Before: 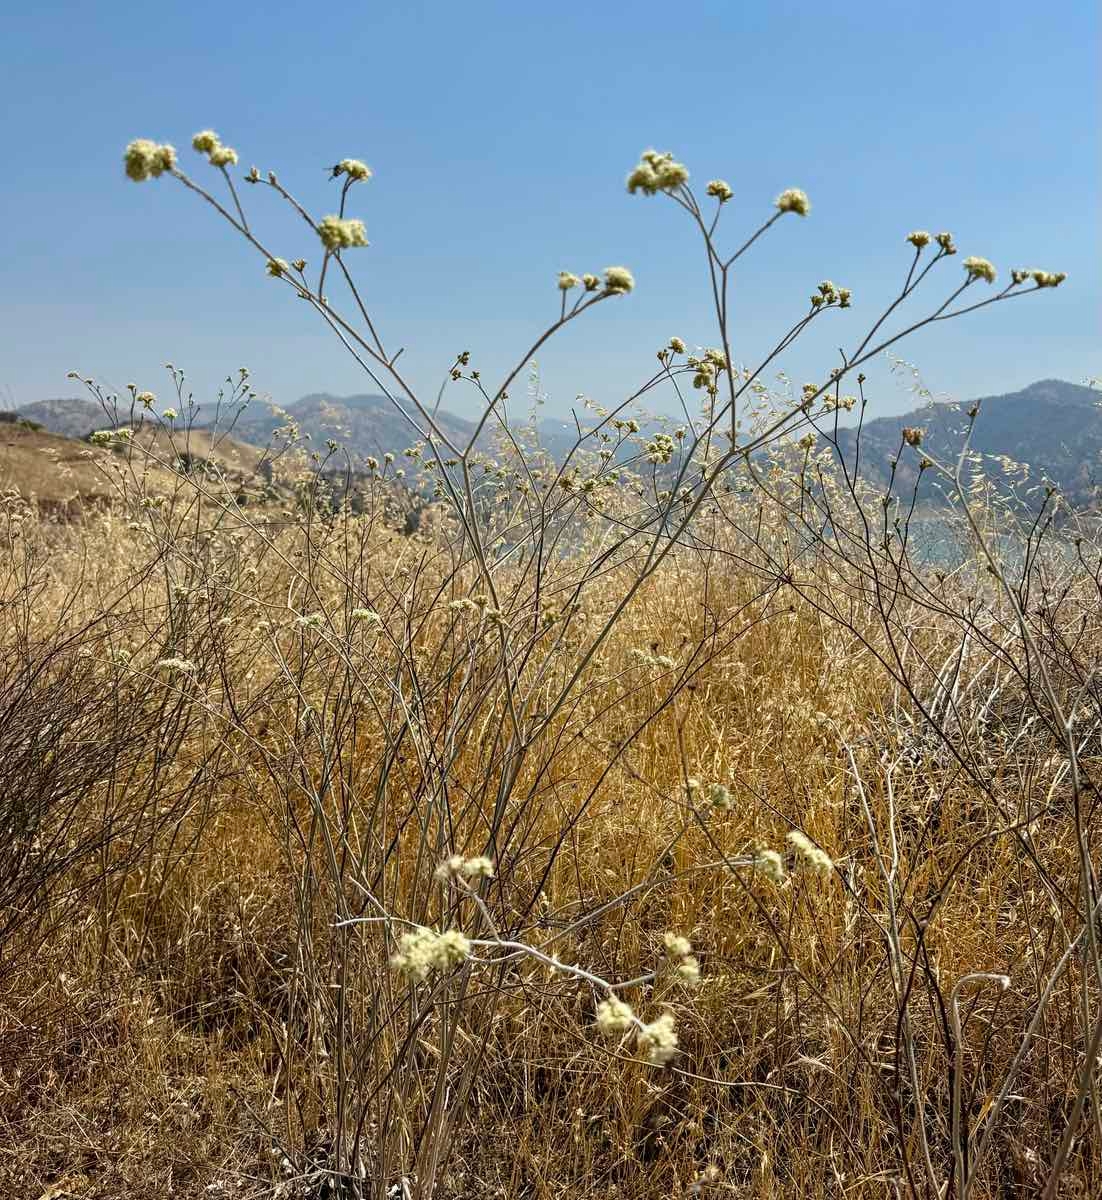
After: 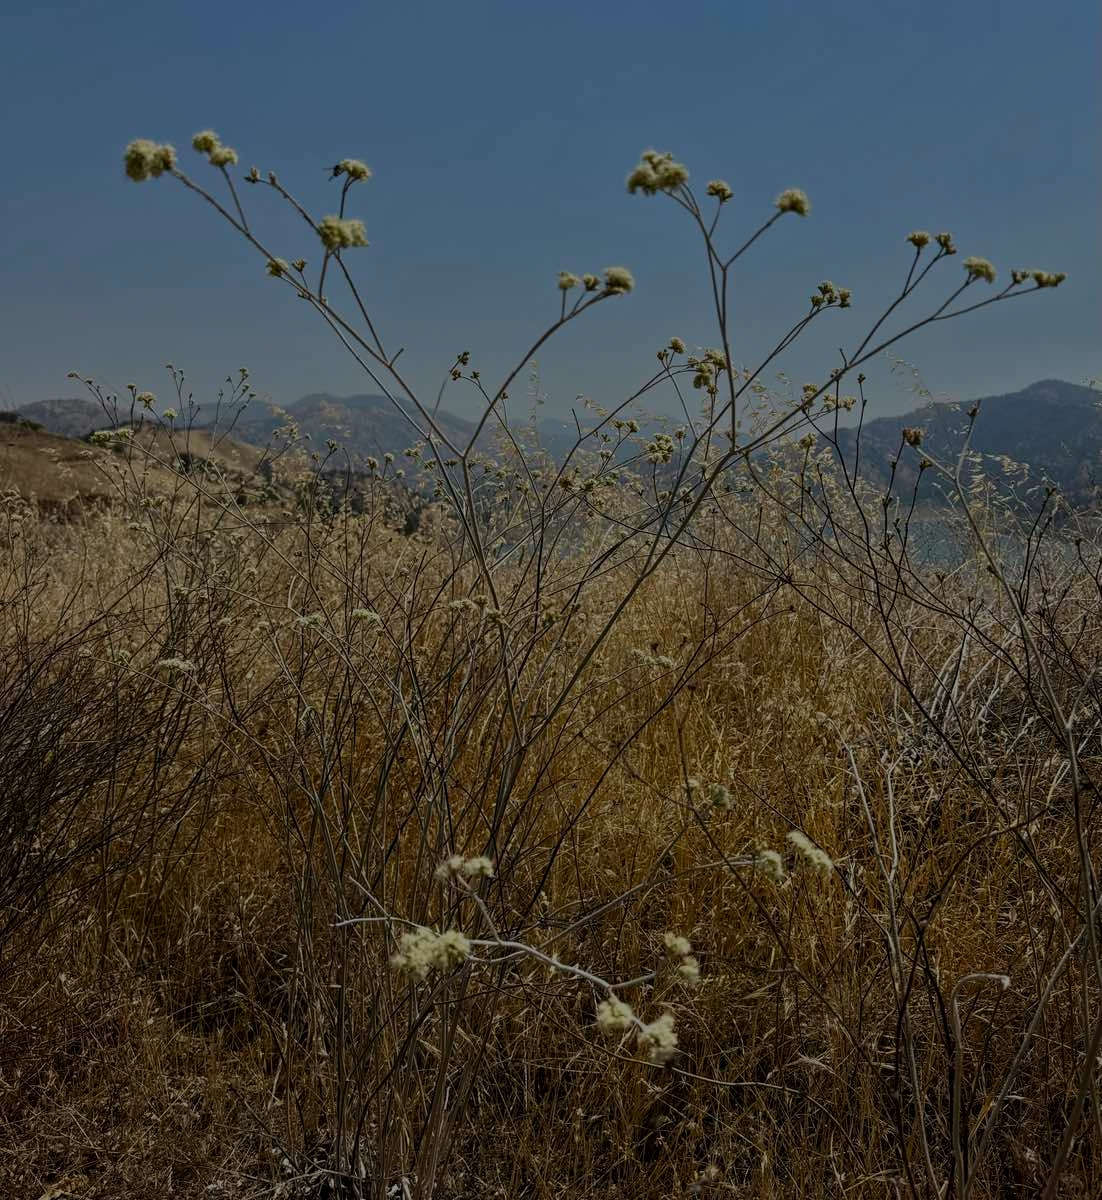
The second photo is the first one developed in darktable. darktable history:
tone equalizer: -8 EV -1.99 EV, -7 EV -1.96 EV, -6 EV -1.99 EV, -5 EV -2 EV, -4 EV -1.97 EV, -3 EV -1.98 EV, -2 EV -1.98 EV, -1 EV -1.61 EV, +0 EV -1.97 EV
shadows and highlights: shadows -20.42, white point adjustment -1.84, highlights -34.8, shadows color adjustment 97.66%
